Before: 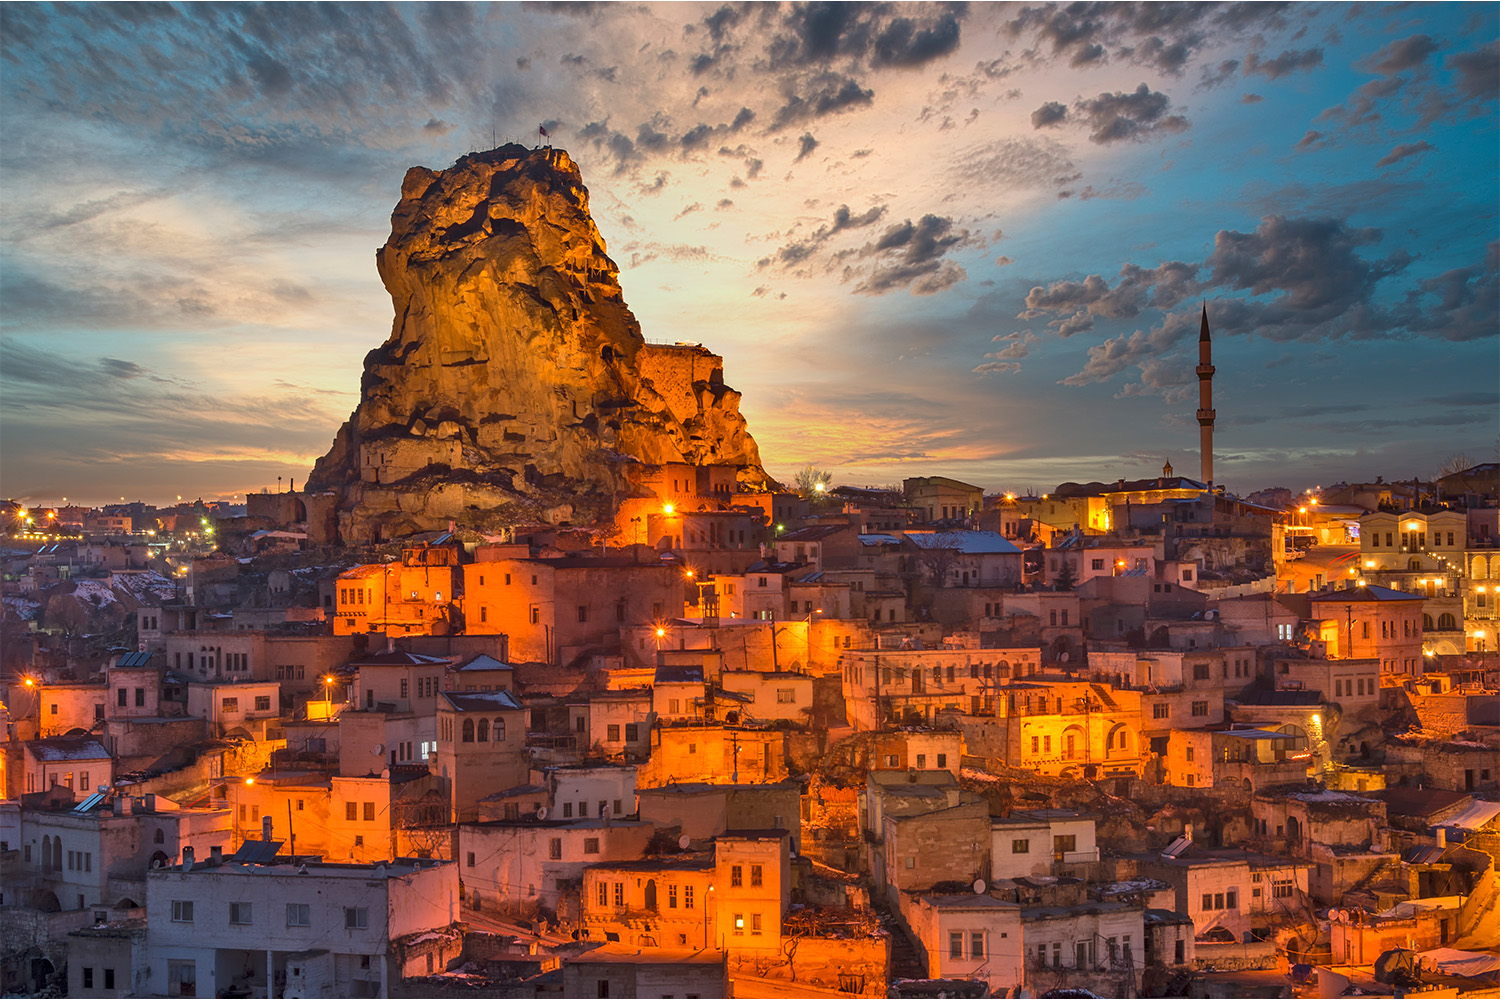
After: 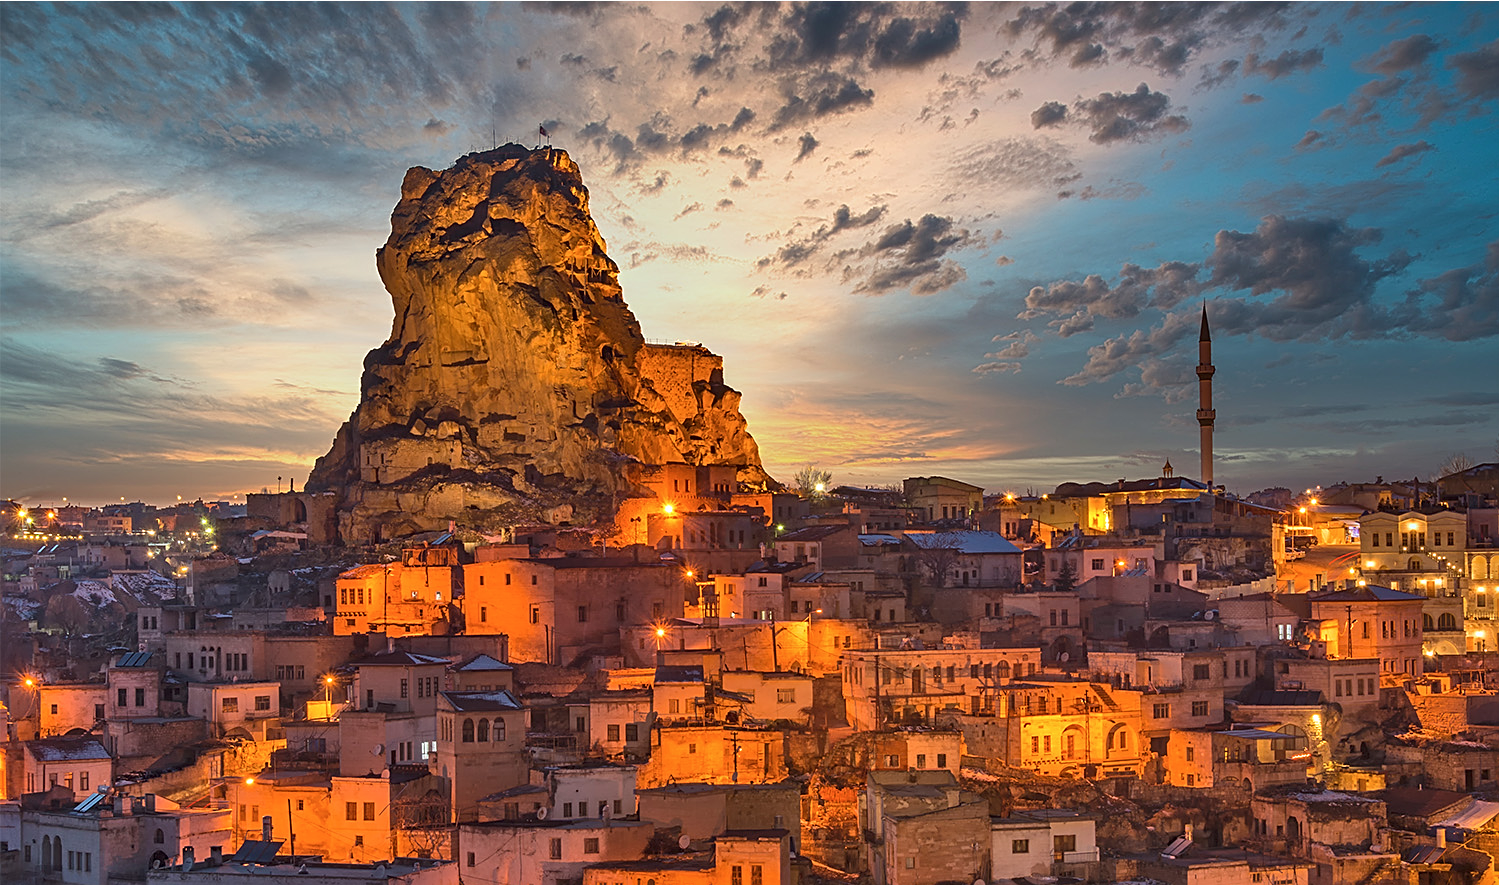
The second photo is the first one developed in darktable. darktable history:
contrast brightness saturation: saturation -0.05
sharpen: on, module defaults
shadows and highlights: shadows 37.27, highlights -28.18, soften with gaussian
crop and rotate: top 0%, bottom 11.49%
